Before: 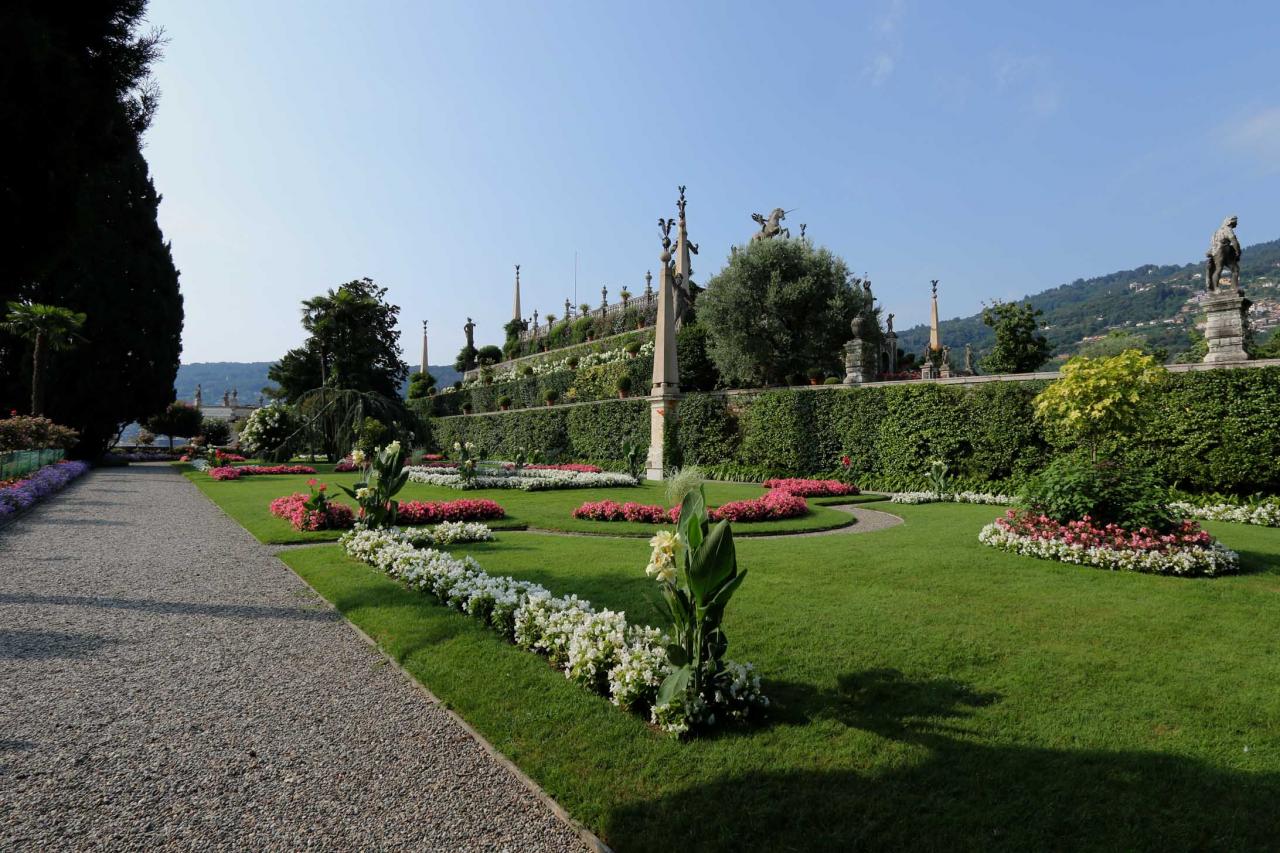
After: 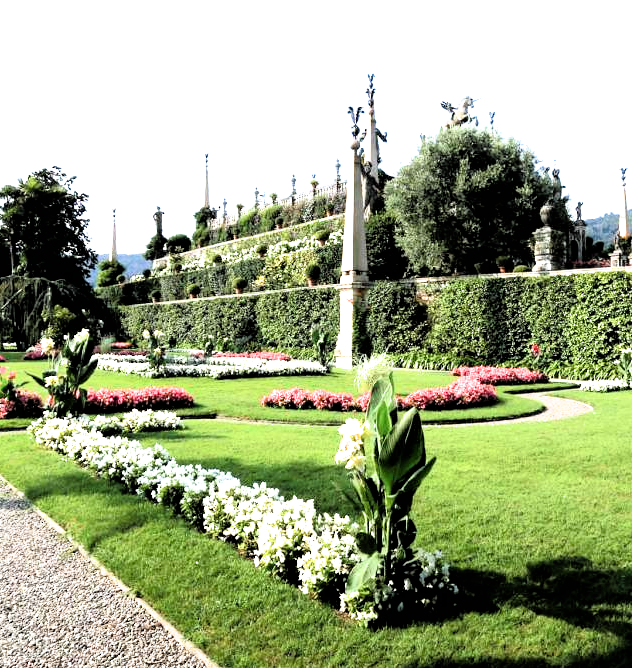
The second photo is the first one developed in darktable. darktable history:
filmic rgb: black relative exposure -3.65 EV, white relative exposure 2.44 EV, hardness 3.3
crop and rotate: angle 0.022°, left 24.305%, top 13.167%, right 26.312%, bottom 8.516%
exposure: black level correction 0, exposure 1.743 EV, compensate exposure bias true, compensate highlight preservation false
